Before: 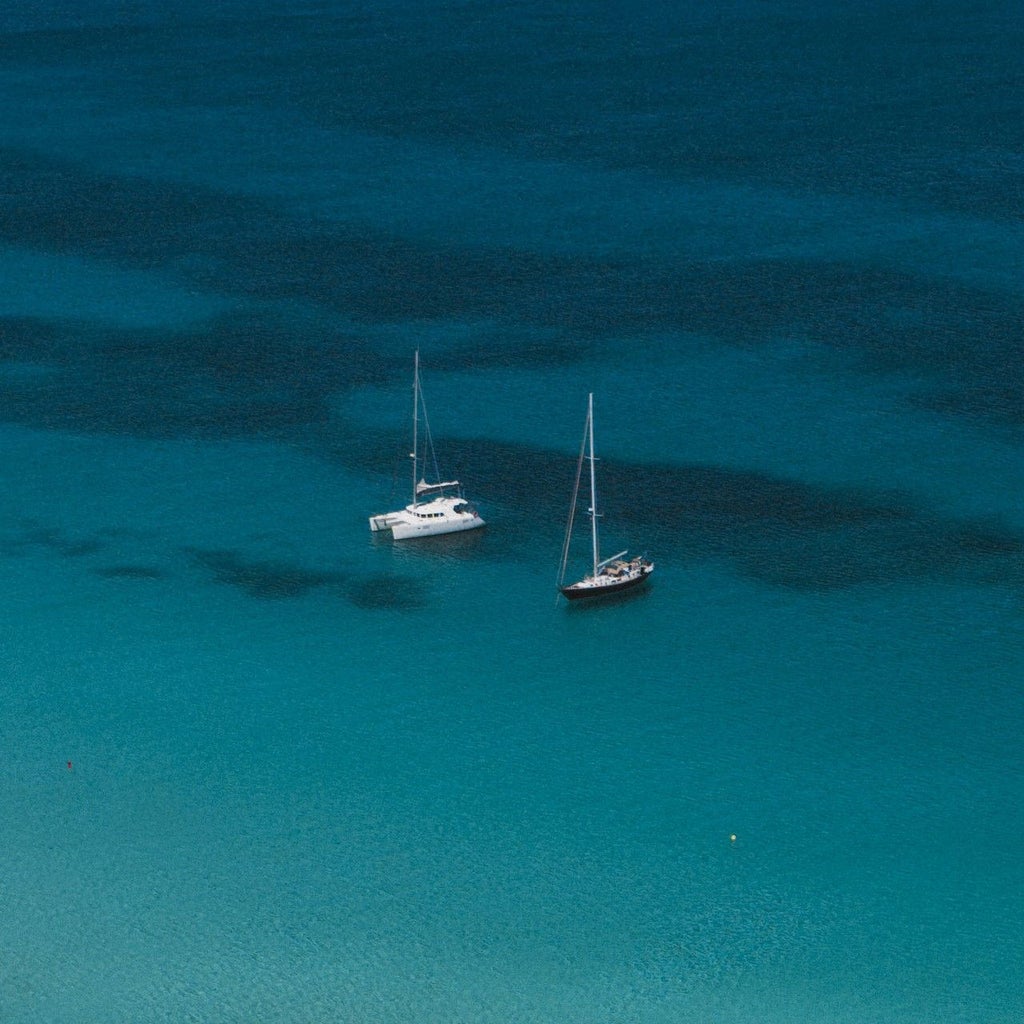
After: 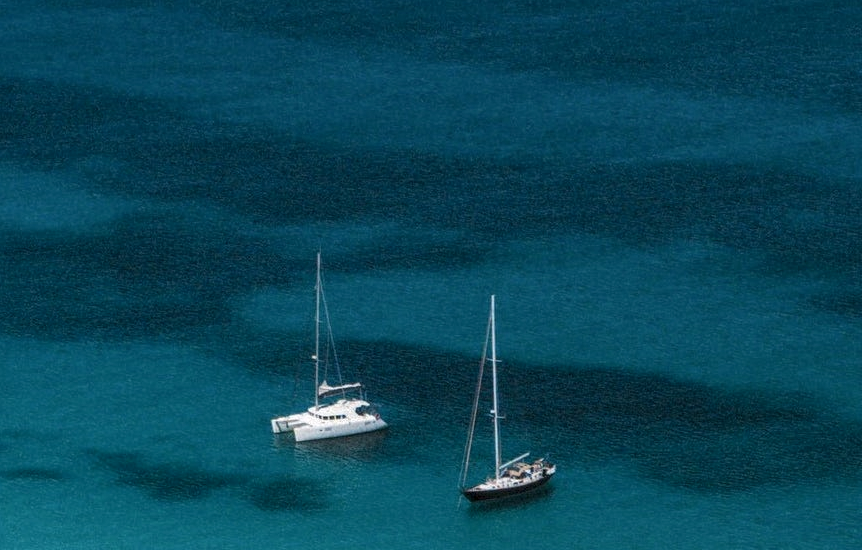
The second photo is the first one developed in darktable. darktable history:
tone equalizer: edges refinement/feathering 500, mask exposure compensation -1.57 EV, preserve details no
local contrast: detail 142%
crop and rotate: left 9.631%, top 9.64%, right 6.12%, bottom 36.555%
